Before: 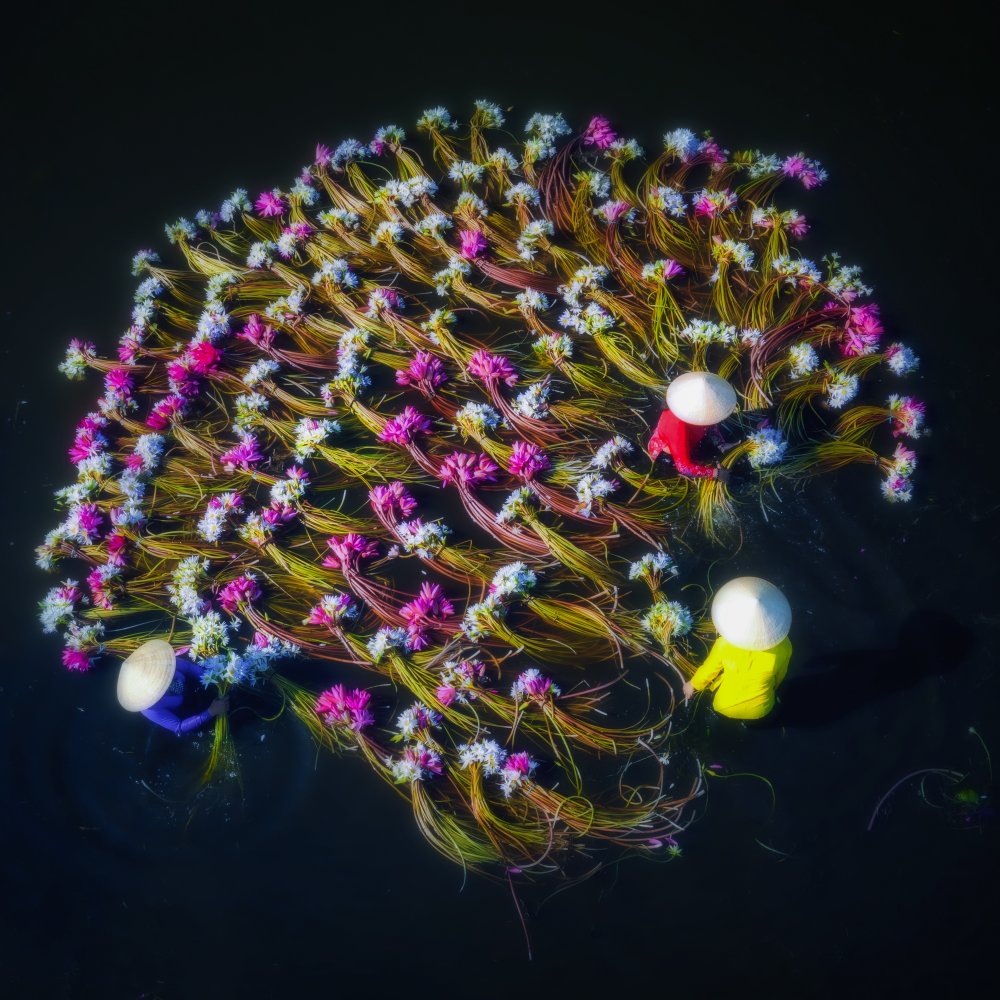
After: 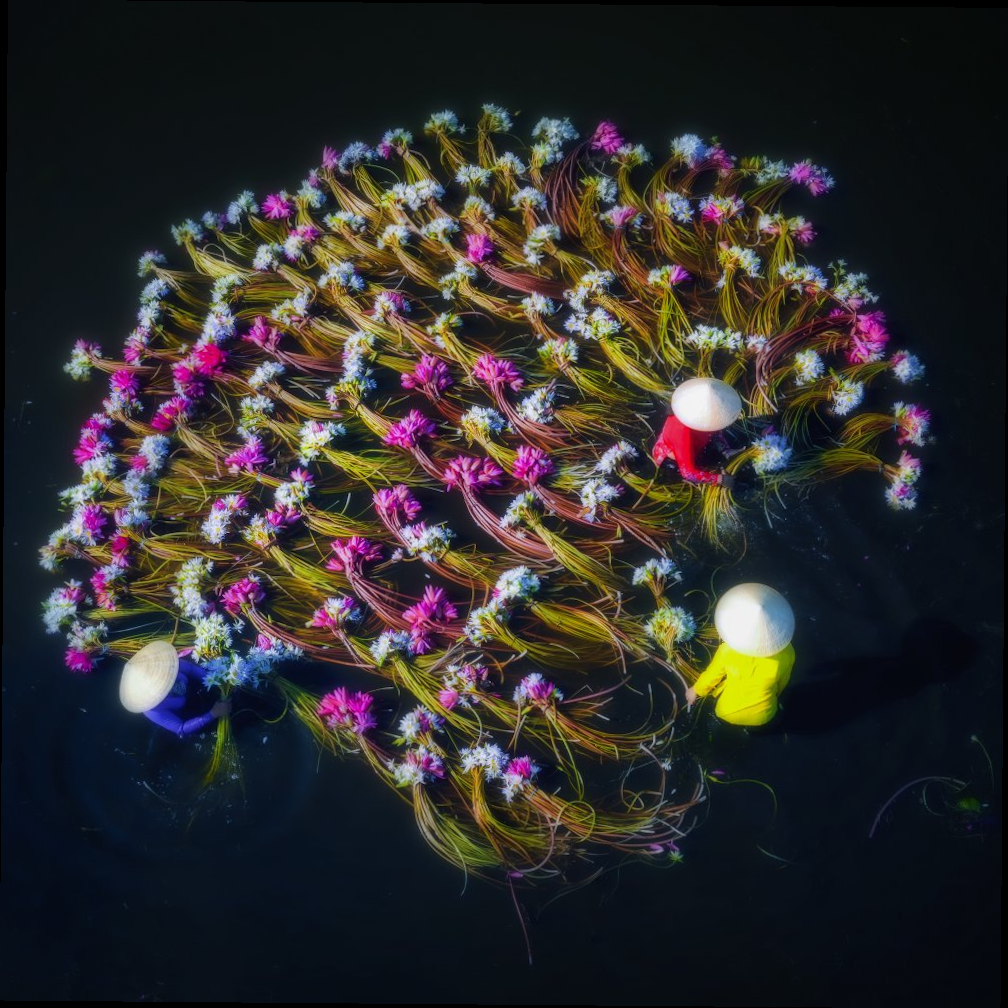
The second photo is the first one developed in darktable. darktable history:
crop and rotate: angle -0.484°
